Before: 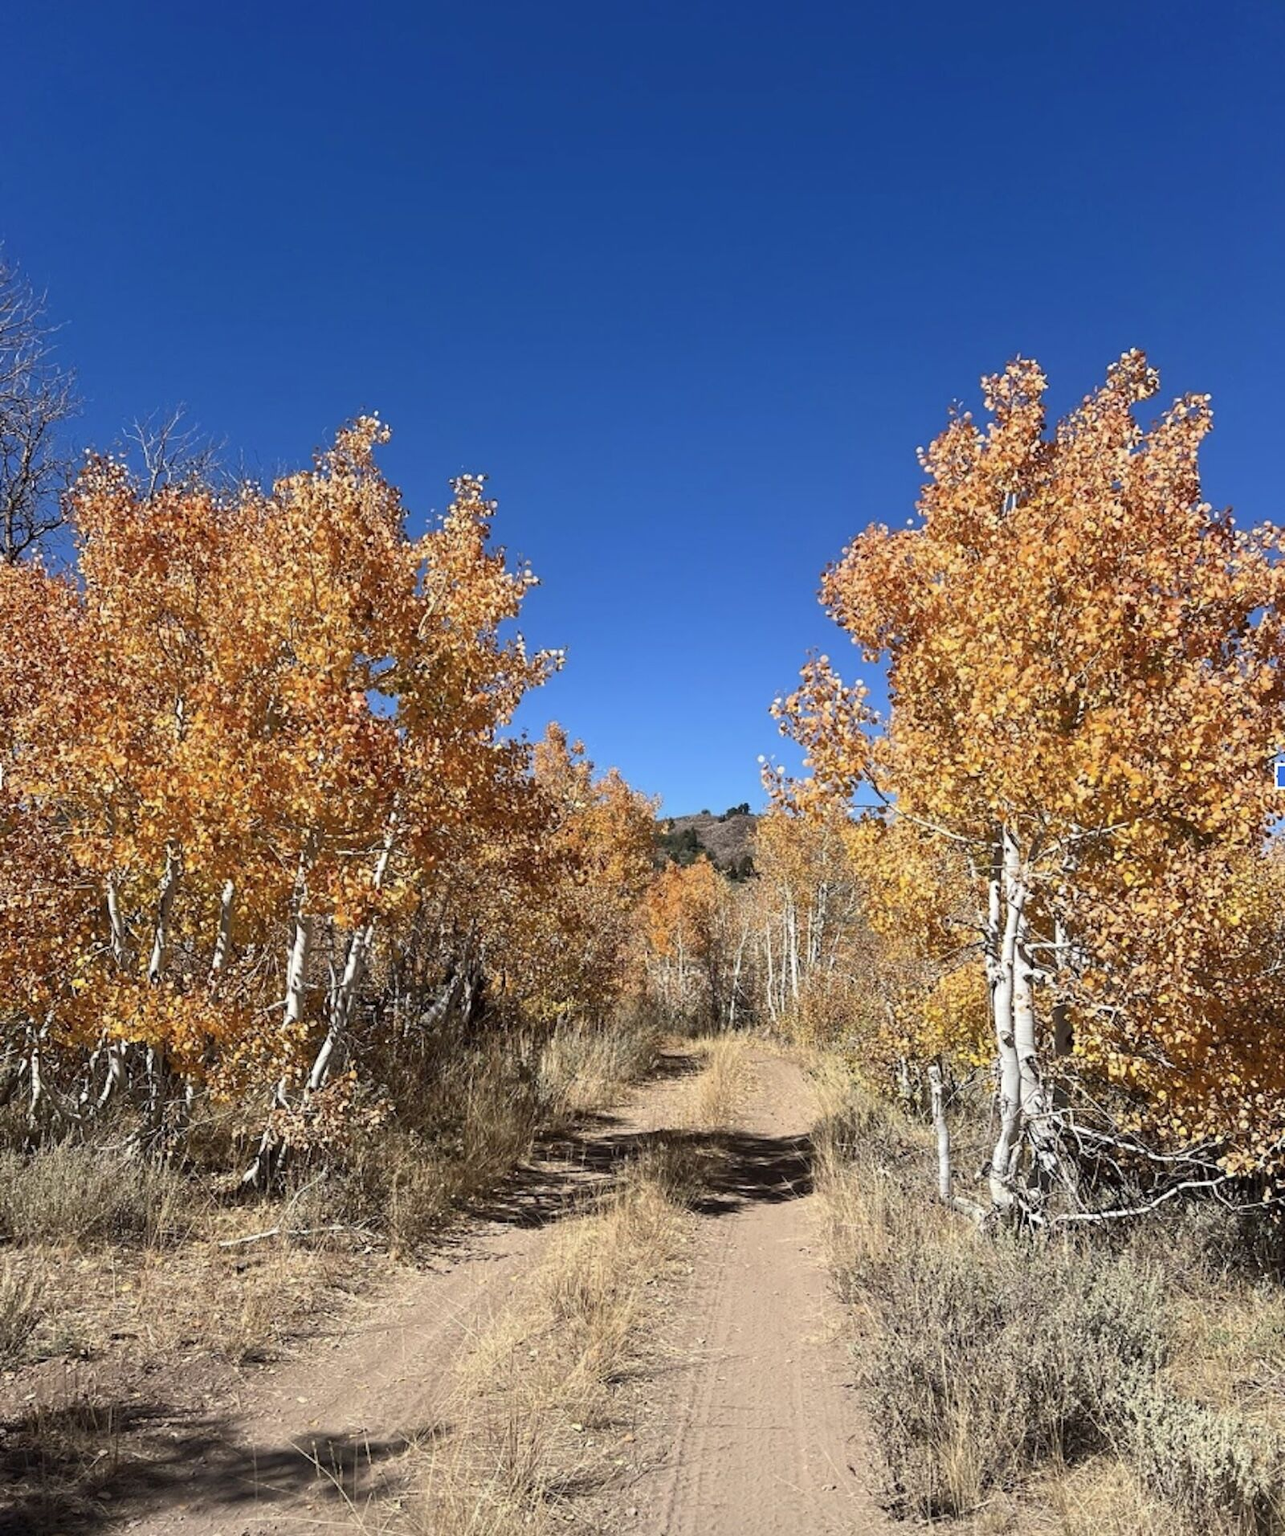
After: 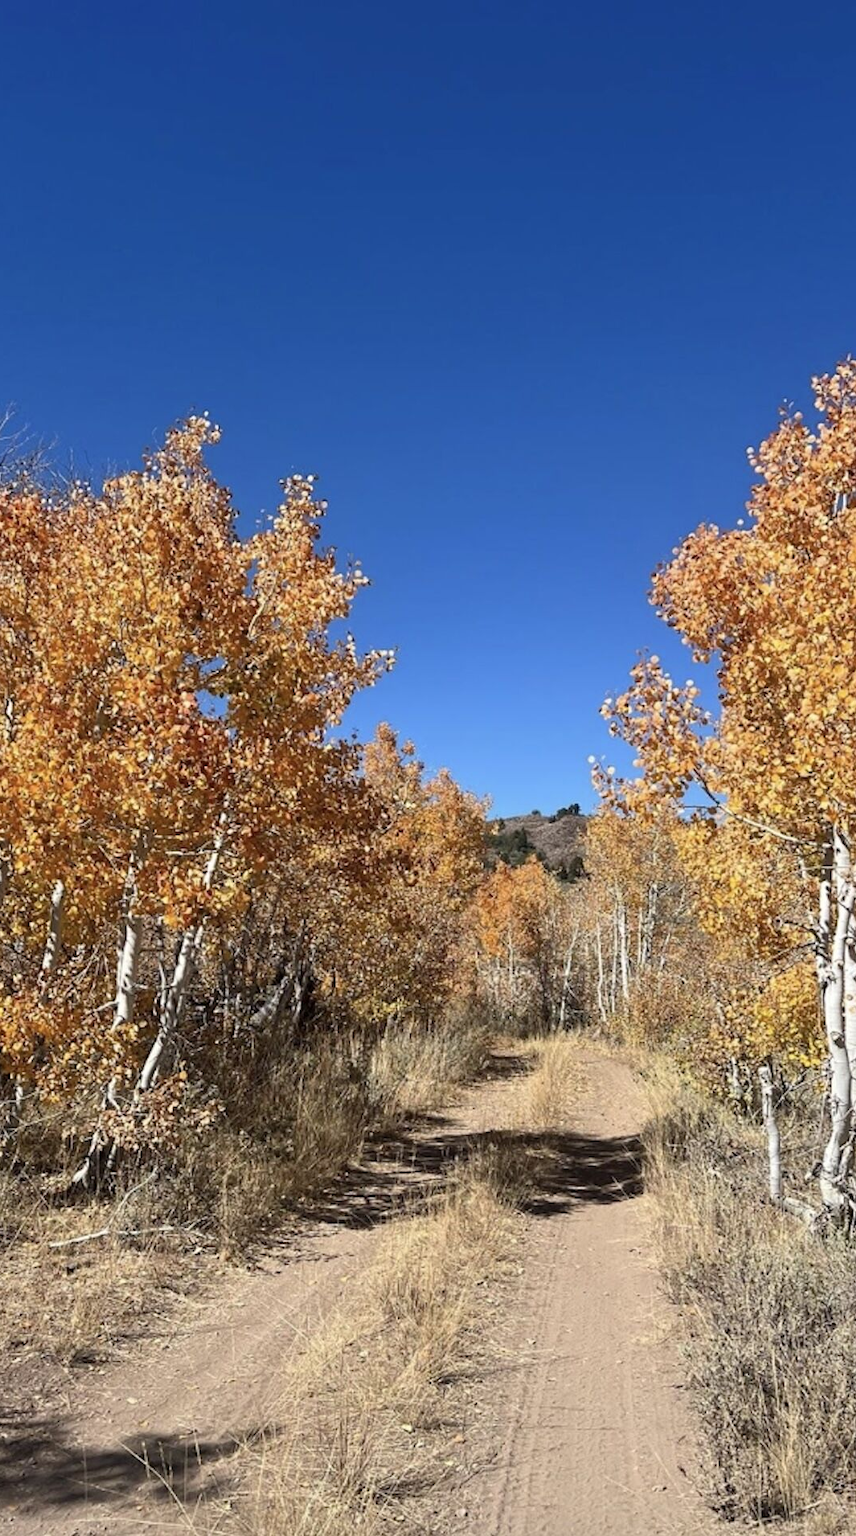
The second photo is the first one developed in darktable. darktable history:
crop and rotate: left 13.327%, right 20.015%
